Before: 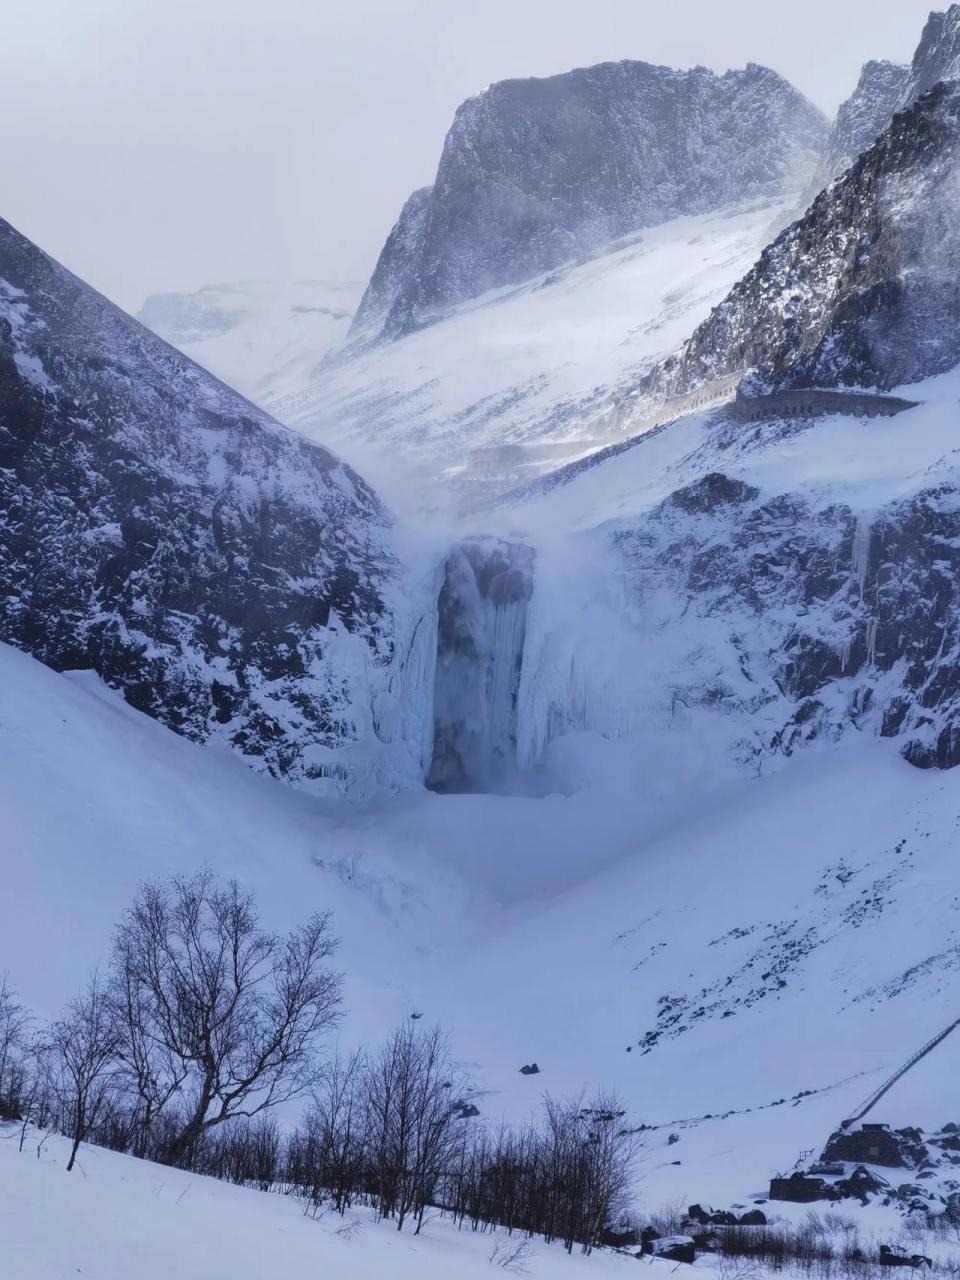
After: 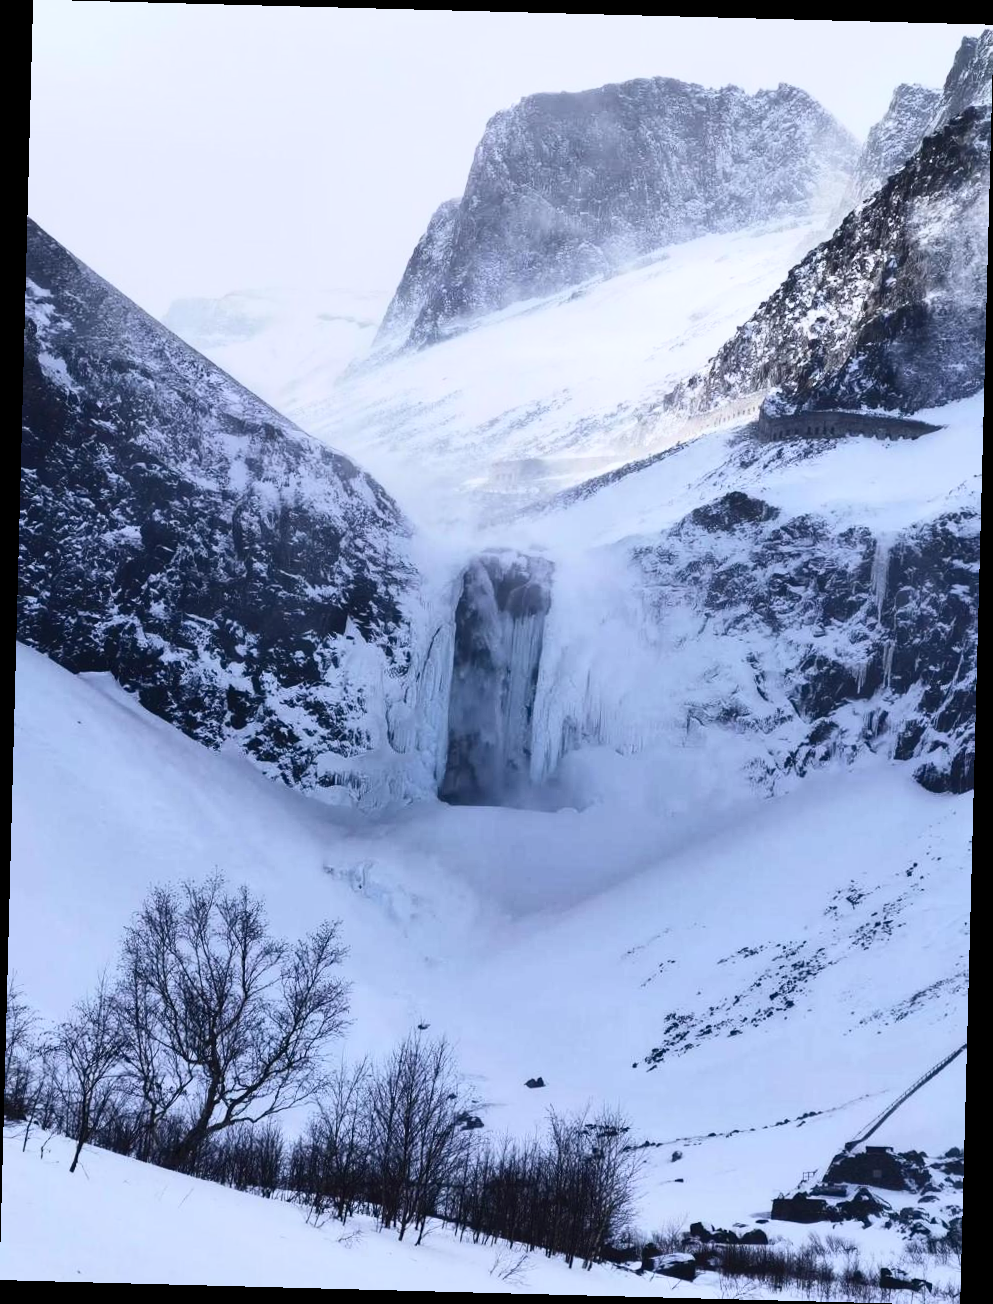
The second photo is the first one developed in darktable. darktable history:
contrast brightness saturation: contrast 0.375, brightness 0.114
crop and rotate: angle -1.51°
